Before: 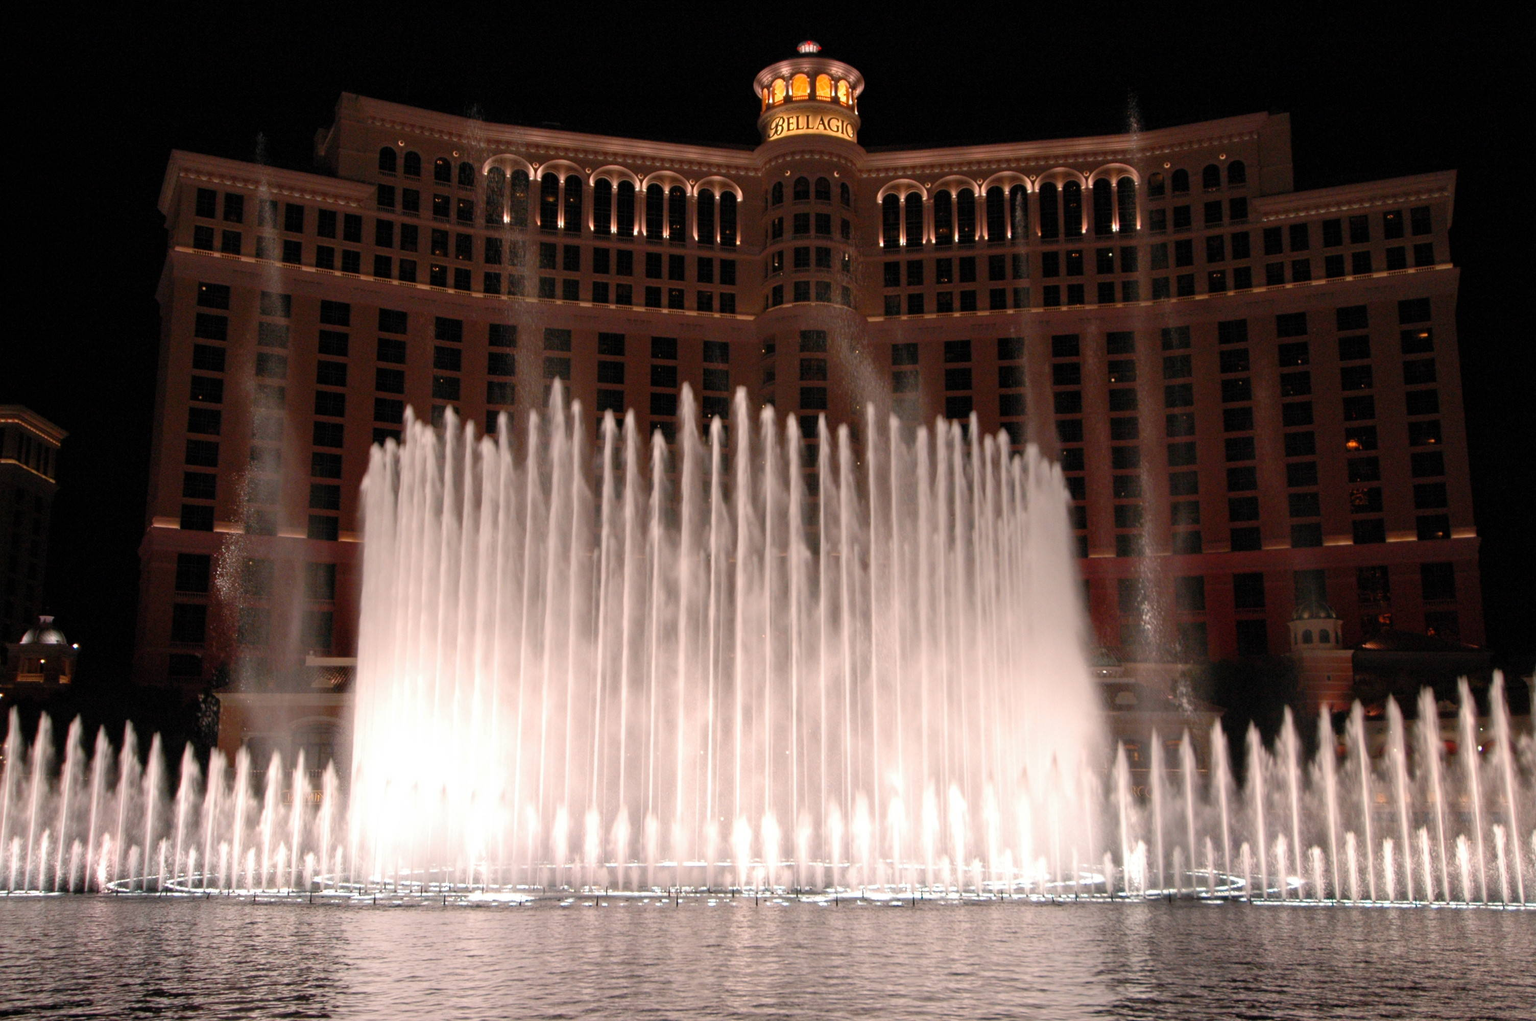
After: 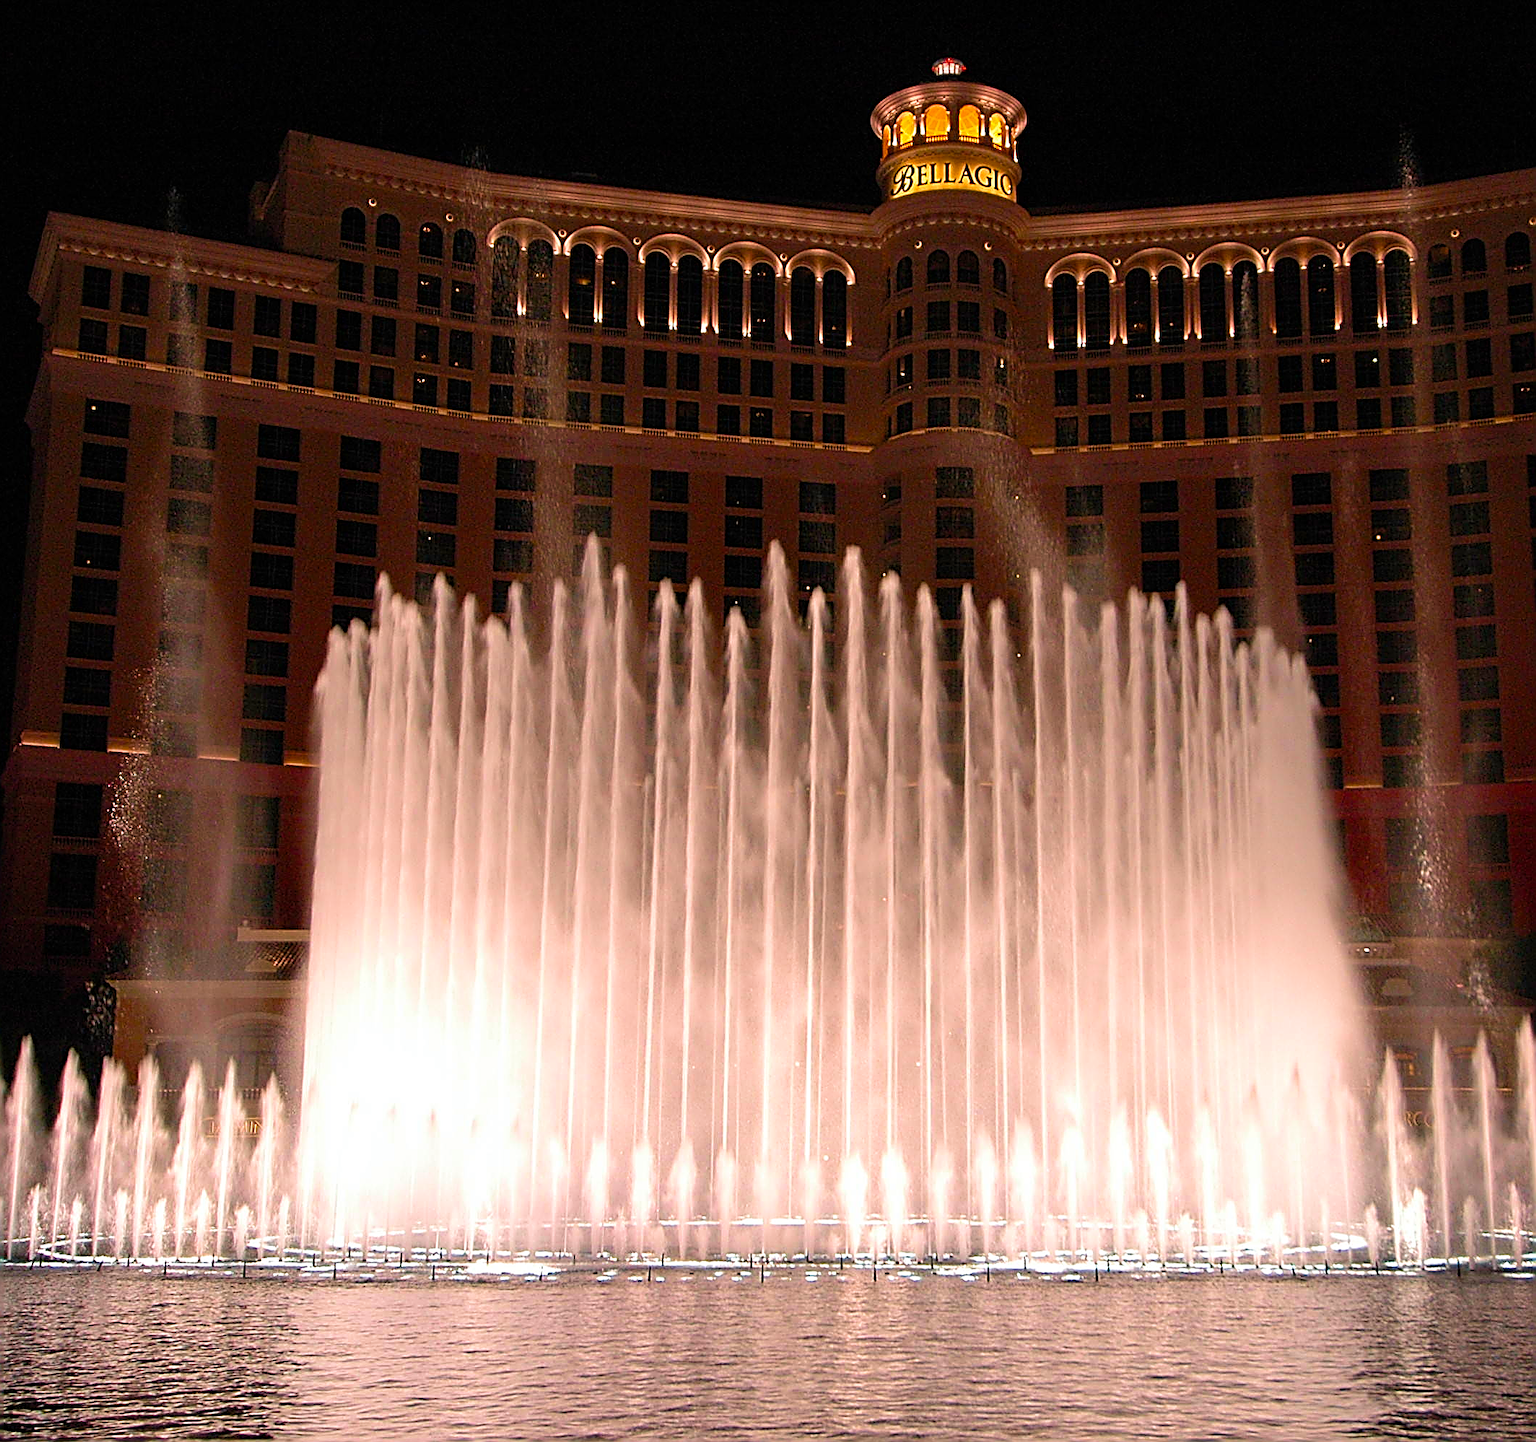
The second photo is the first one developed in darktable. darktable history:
color balance rgb: perceptual saturation grading › global saturation 39.824%, global vibrance 9.891%
color correction: highlights a* -0.212, highlights b* -0.139
sharpen: amount 1.994
crop and rotate: left 8.976%, right 20.266%
velvia: strength 44.43%
